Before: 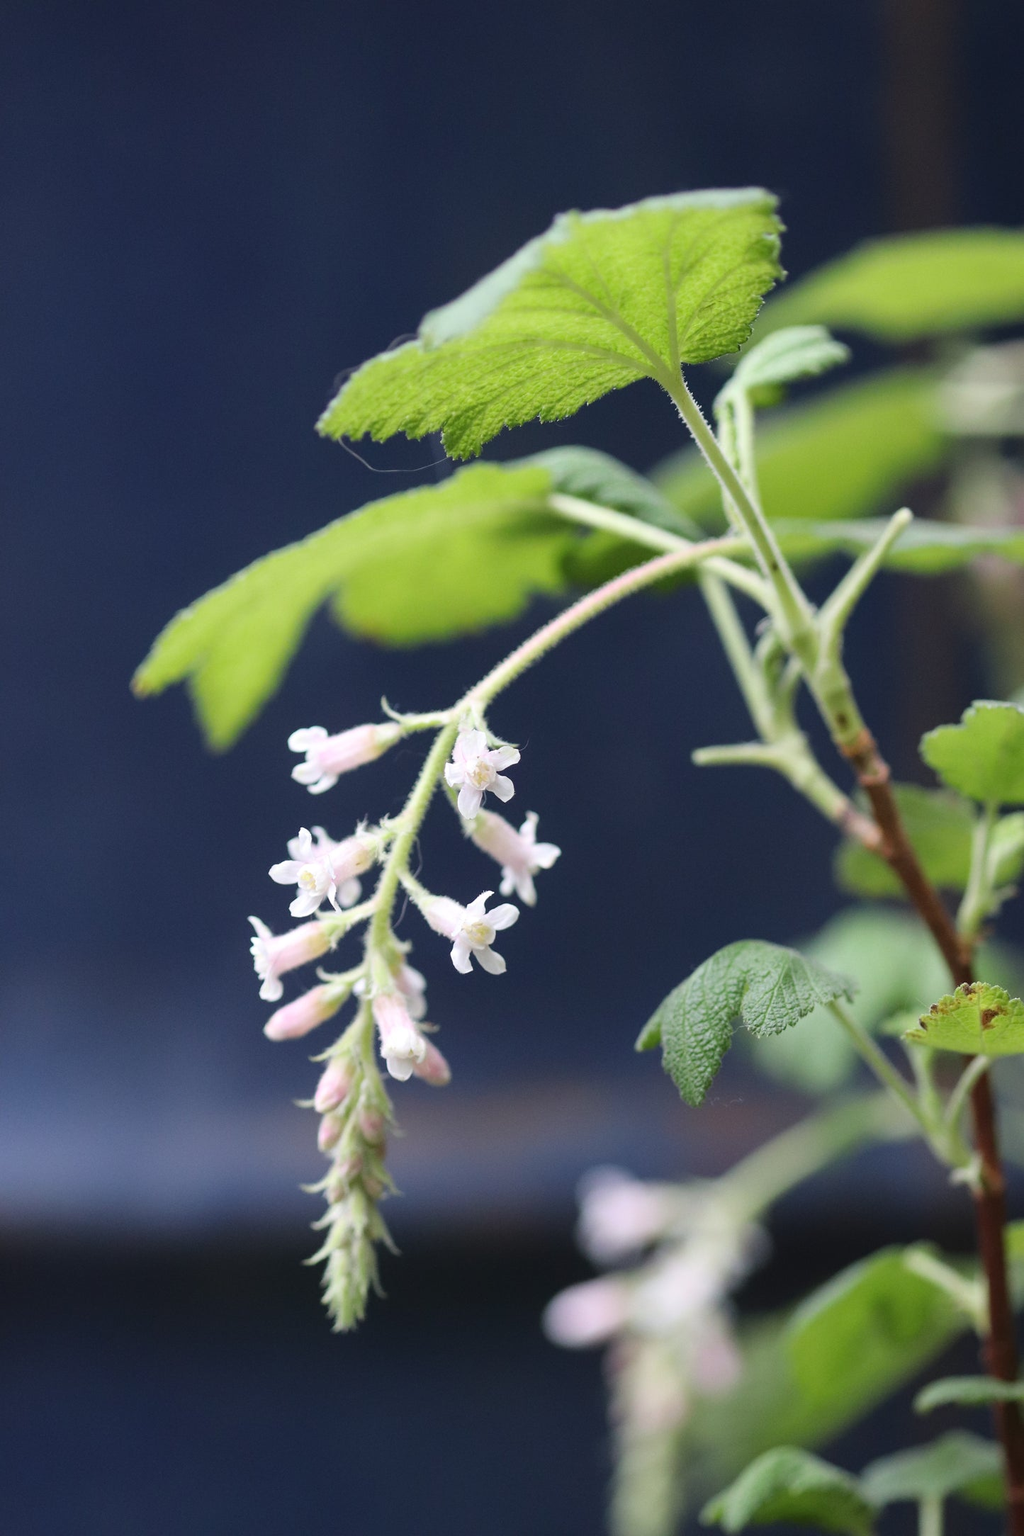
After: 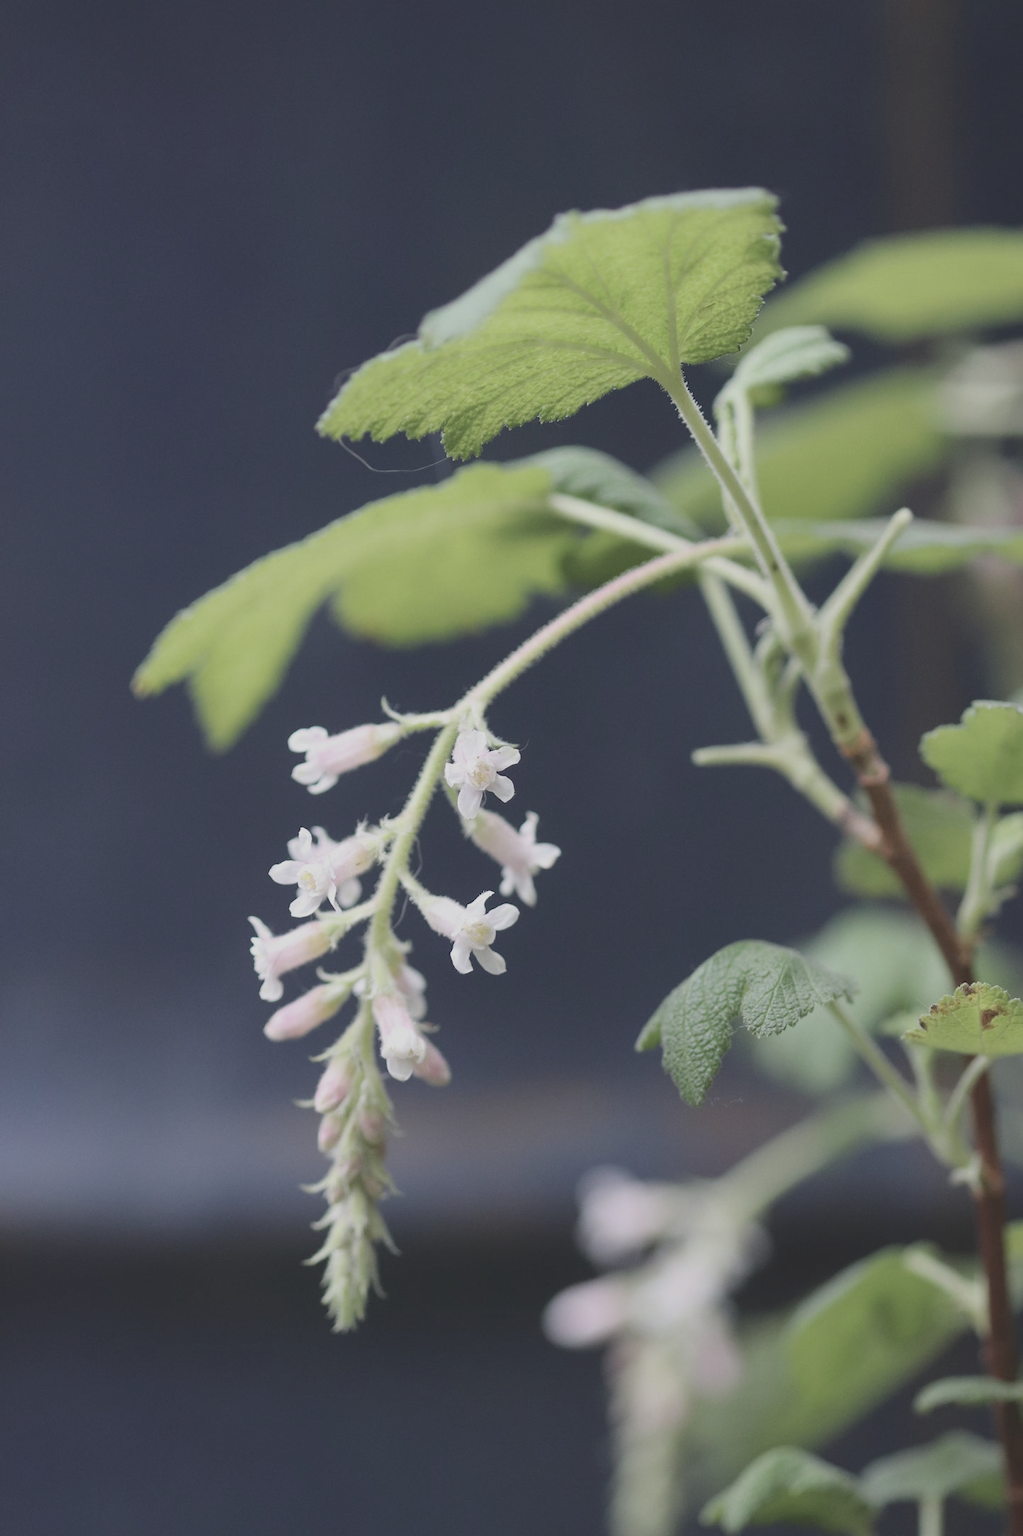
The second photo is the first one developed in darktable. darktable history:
contrast brightness saturation: contrast -0.267, saturation -0.45
